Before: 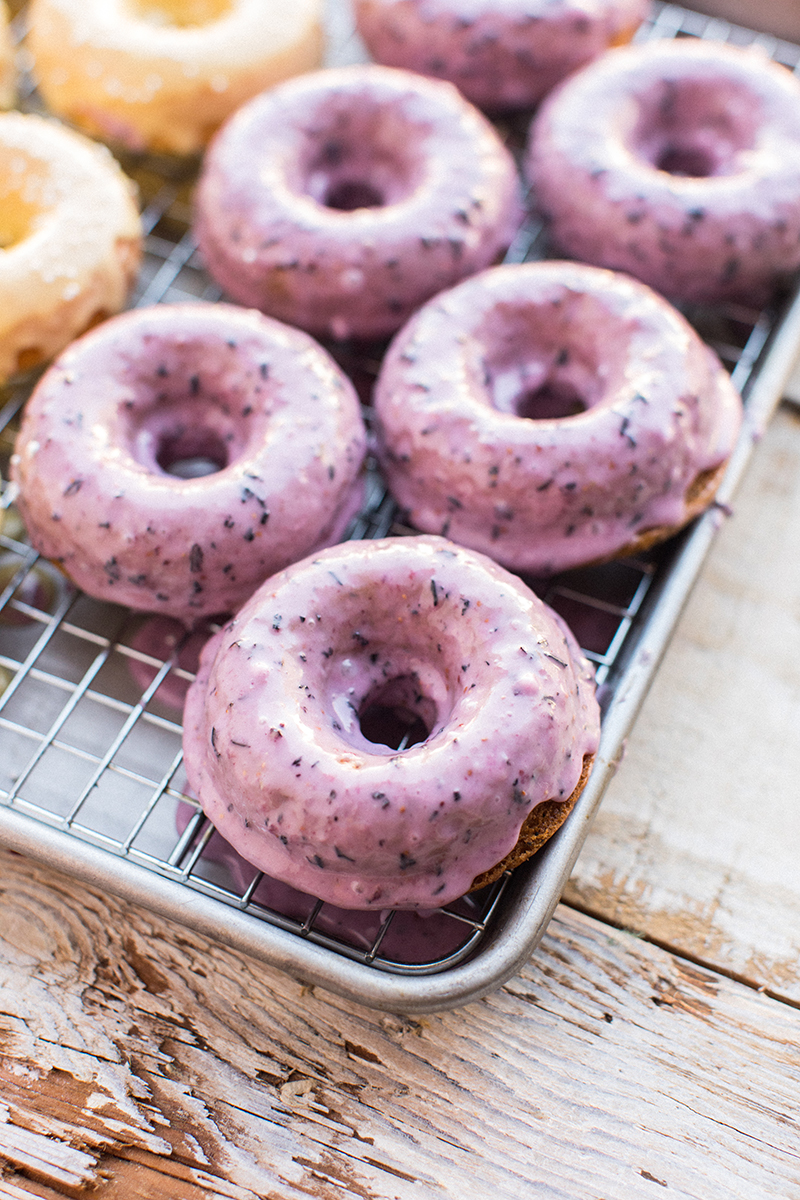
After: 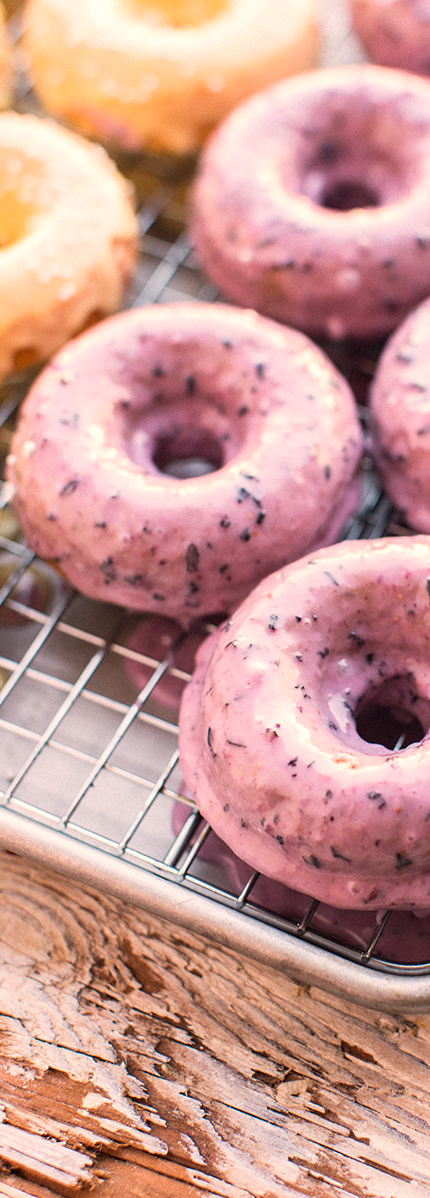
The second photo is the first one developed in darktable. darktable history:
crop: left 0.587%, right 45.588%, bottom 0.086%
white balance: red 1.127, blue 0.943
